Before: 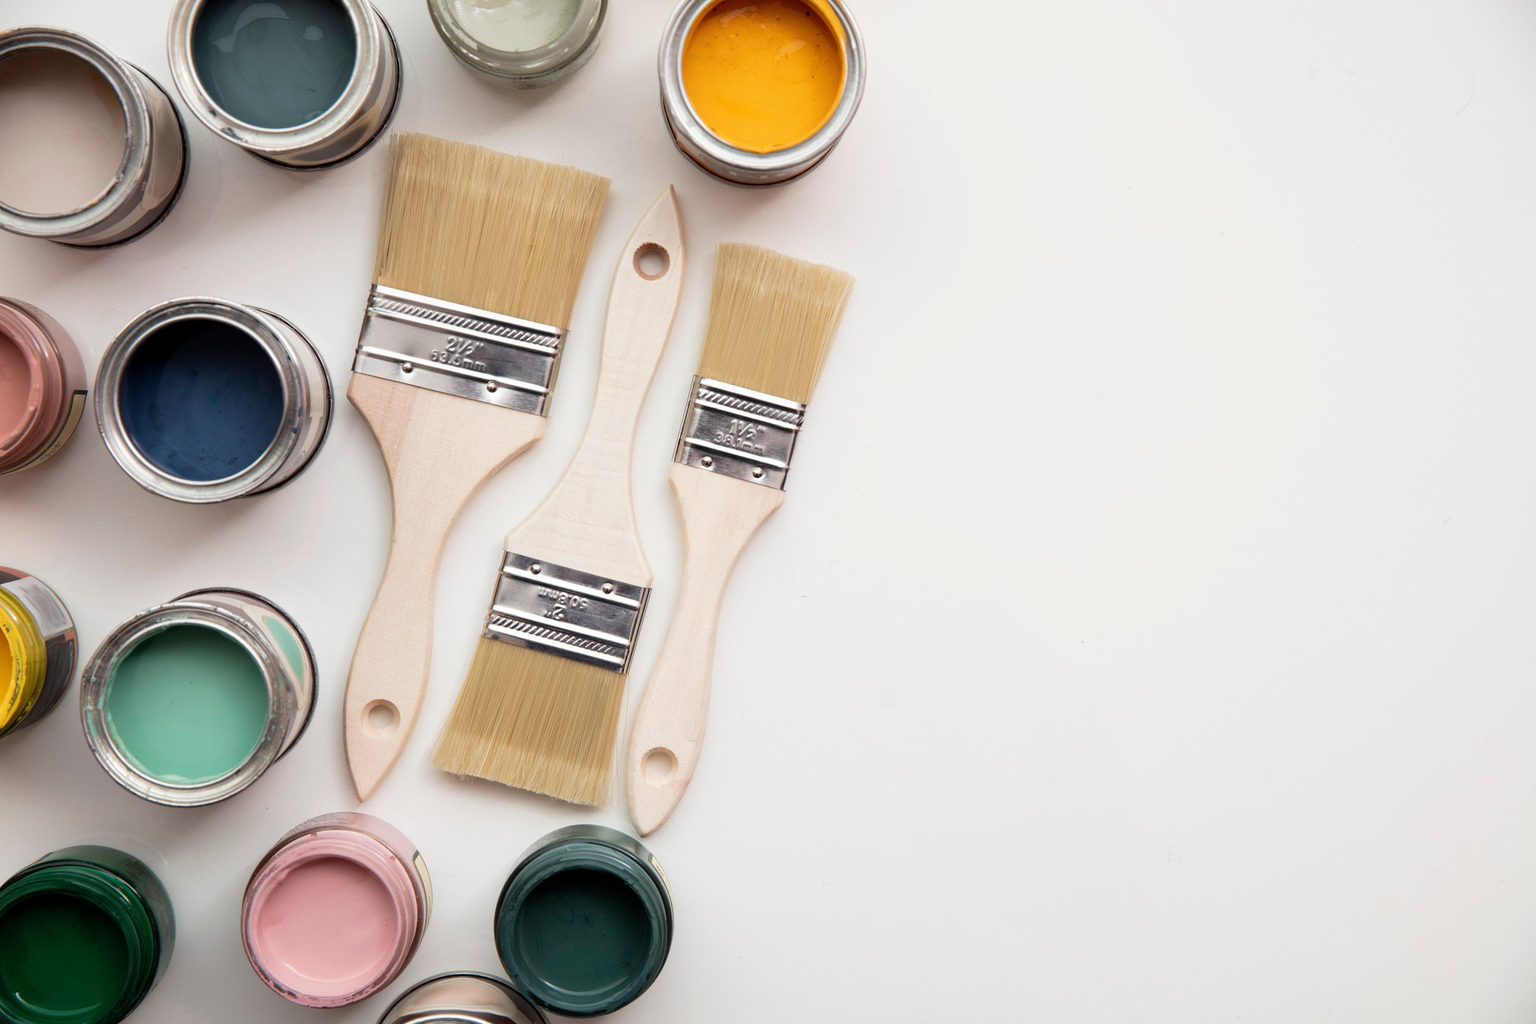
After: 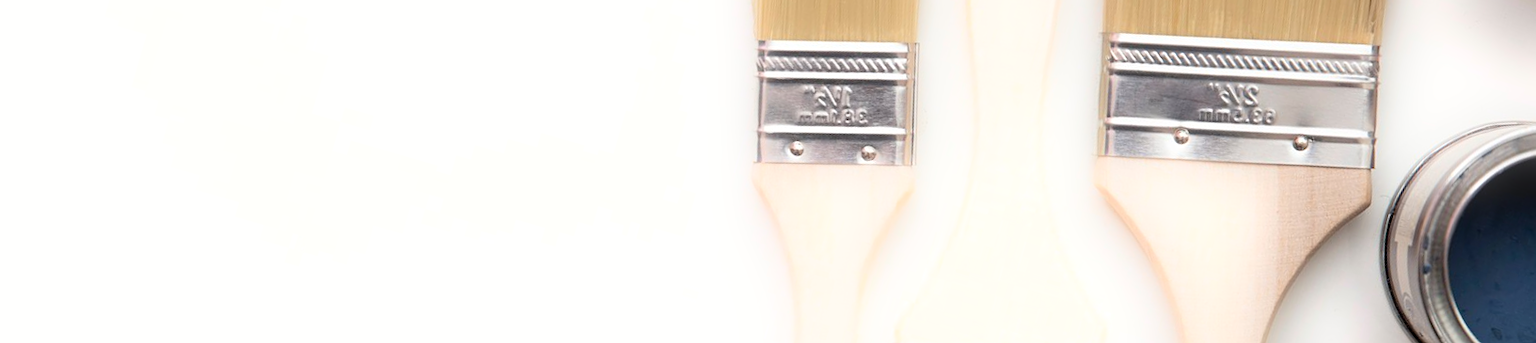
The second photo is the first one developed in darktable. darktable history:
sharpen: amount 0.2
bloom: size 5%, threshold 95%, strength 15%
crop and rotate: angle 16.12°, top 30.835%, bottom 35.653%
